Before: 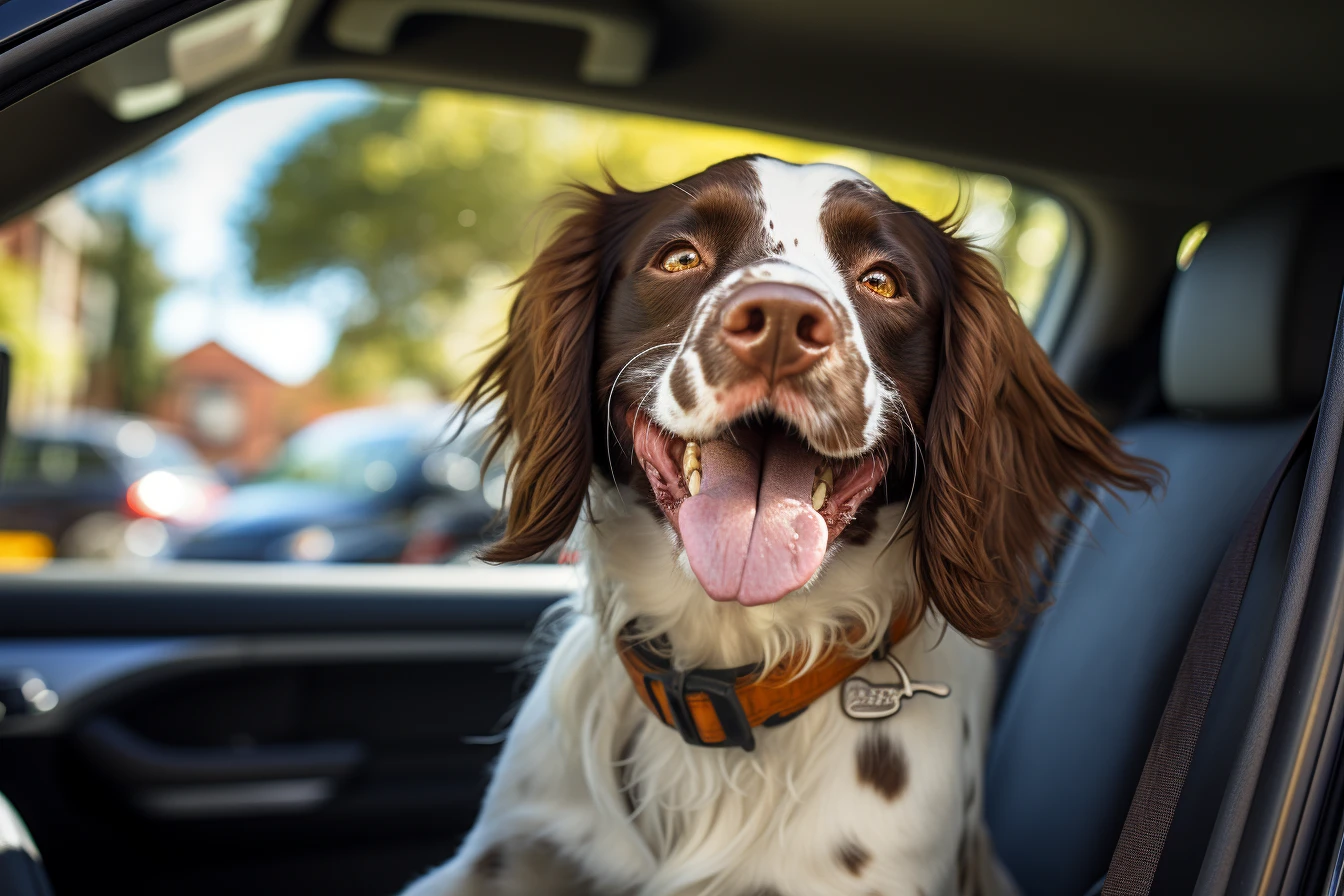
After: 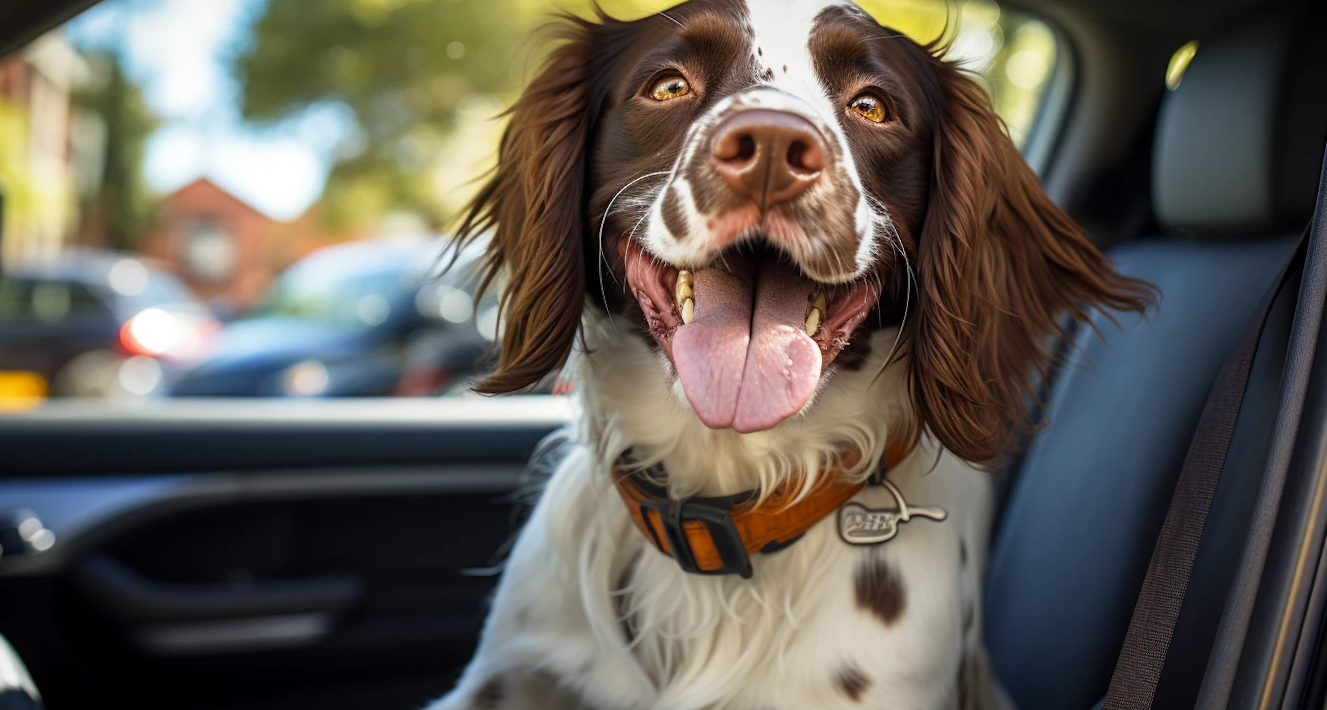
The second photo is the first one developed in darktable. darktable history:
rotate and perspective: rotation -1°, crop left 0.011, crop right 0.989, crop top 0.025, crop bottom 0.975
crop and rotate: top 18.507%
